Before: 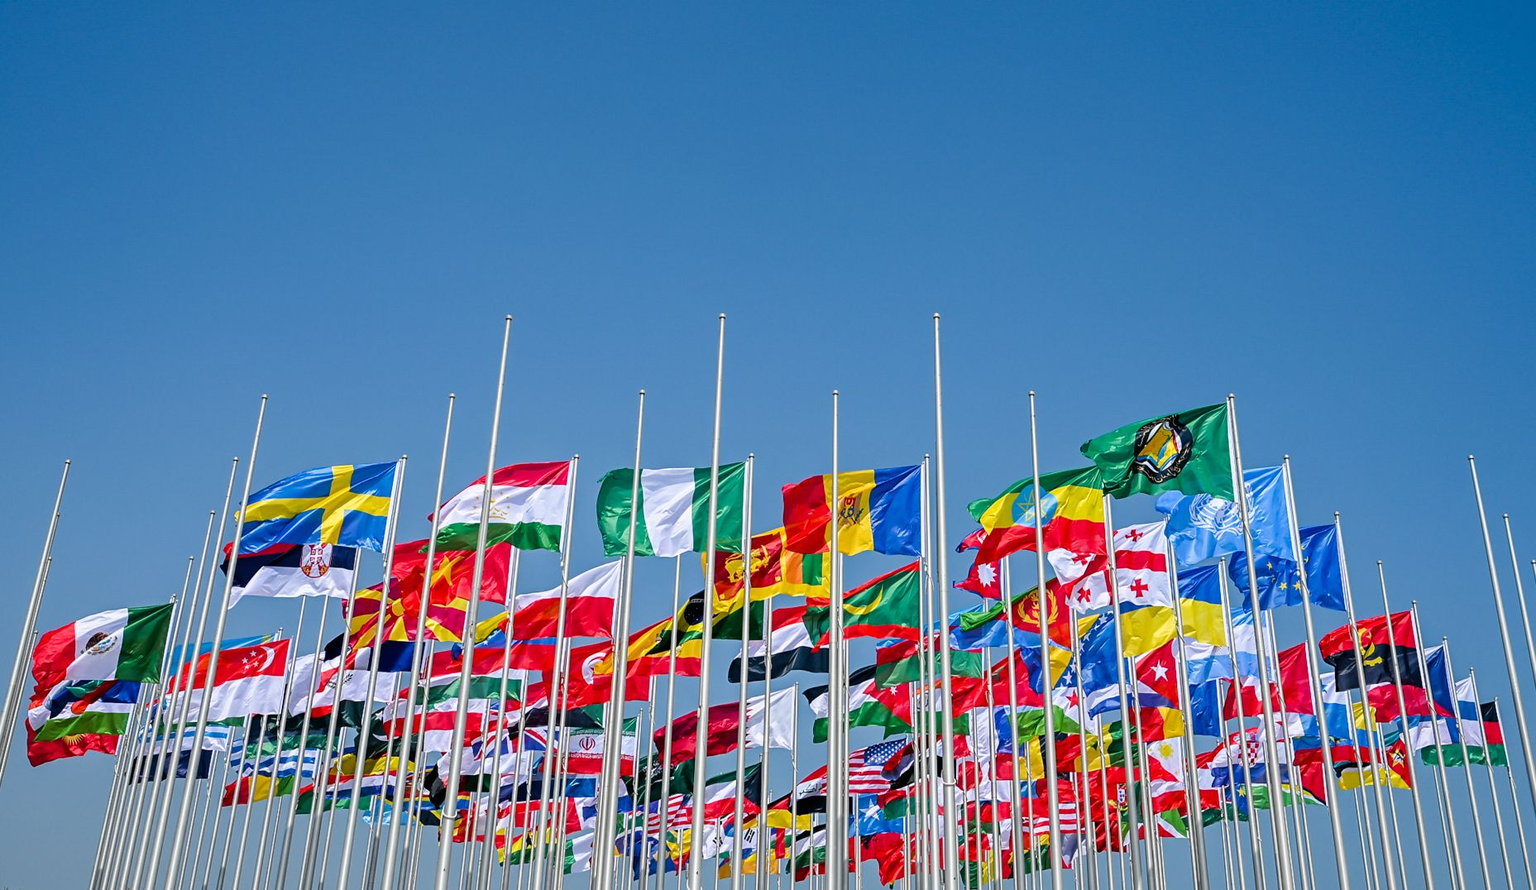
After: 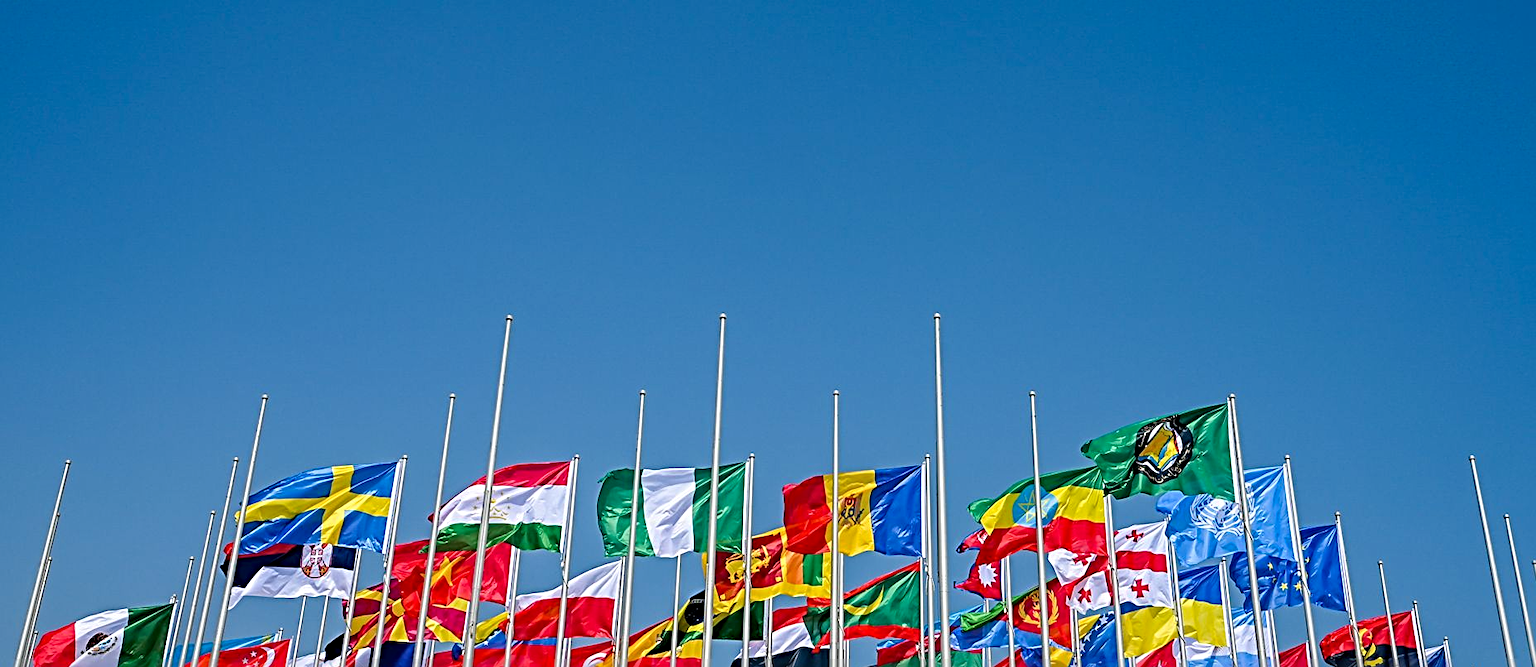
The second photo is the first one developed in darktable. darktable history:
crop: bottom 24.967%
haze removal: compatibility mode true, adaptive false
sharpen: radius 4
